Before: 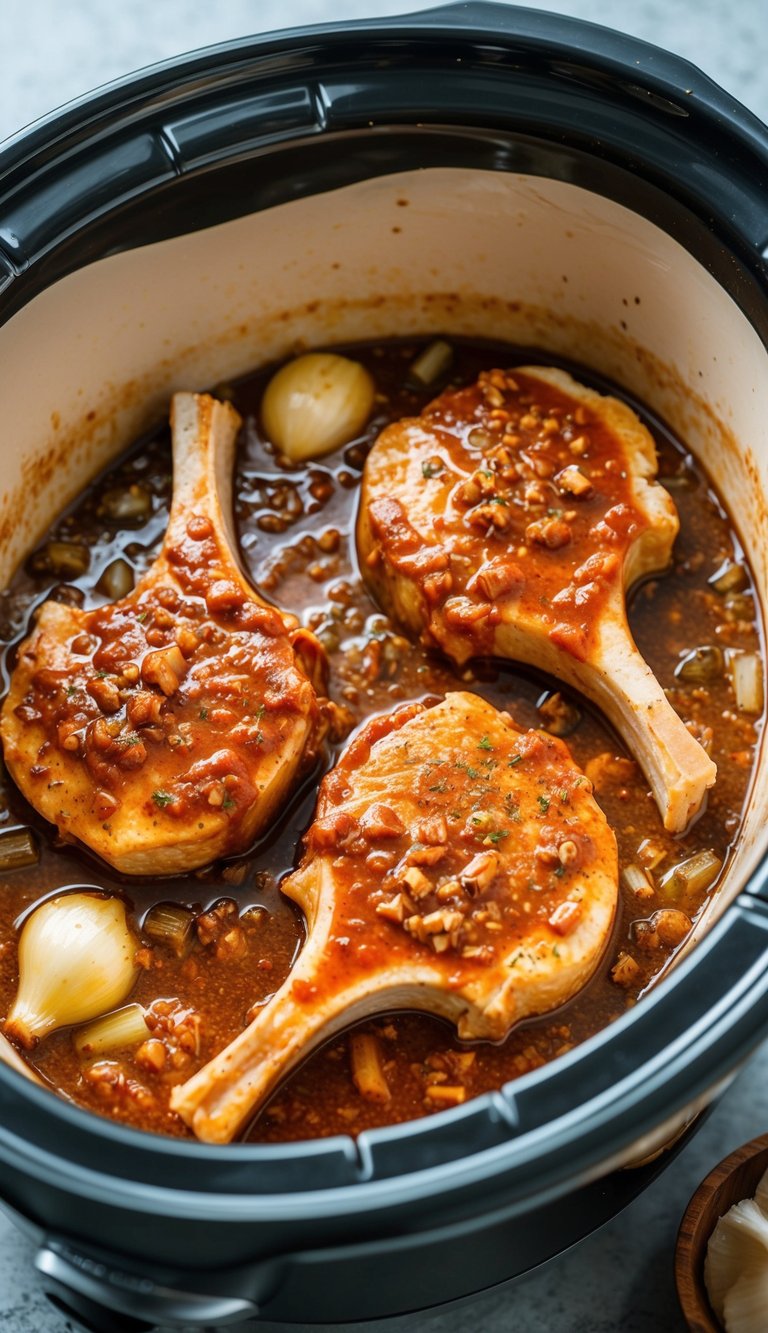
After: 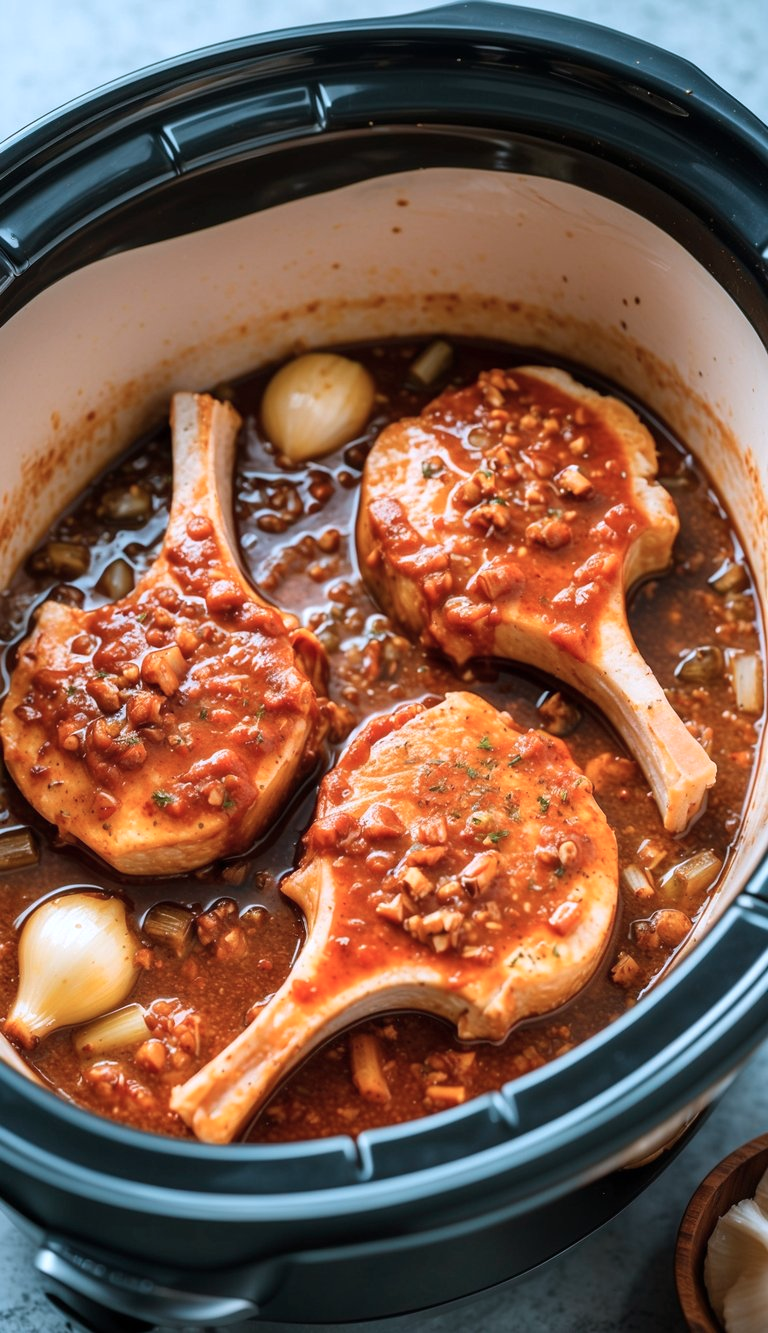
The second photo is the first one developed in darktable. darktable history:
color correction: highlights a* -9.73, highlights b* -21.22
white balance: red 1.127, blue 0.943
